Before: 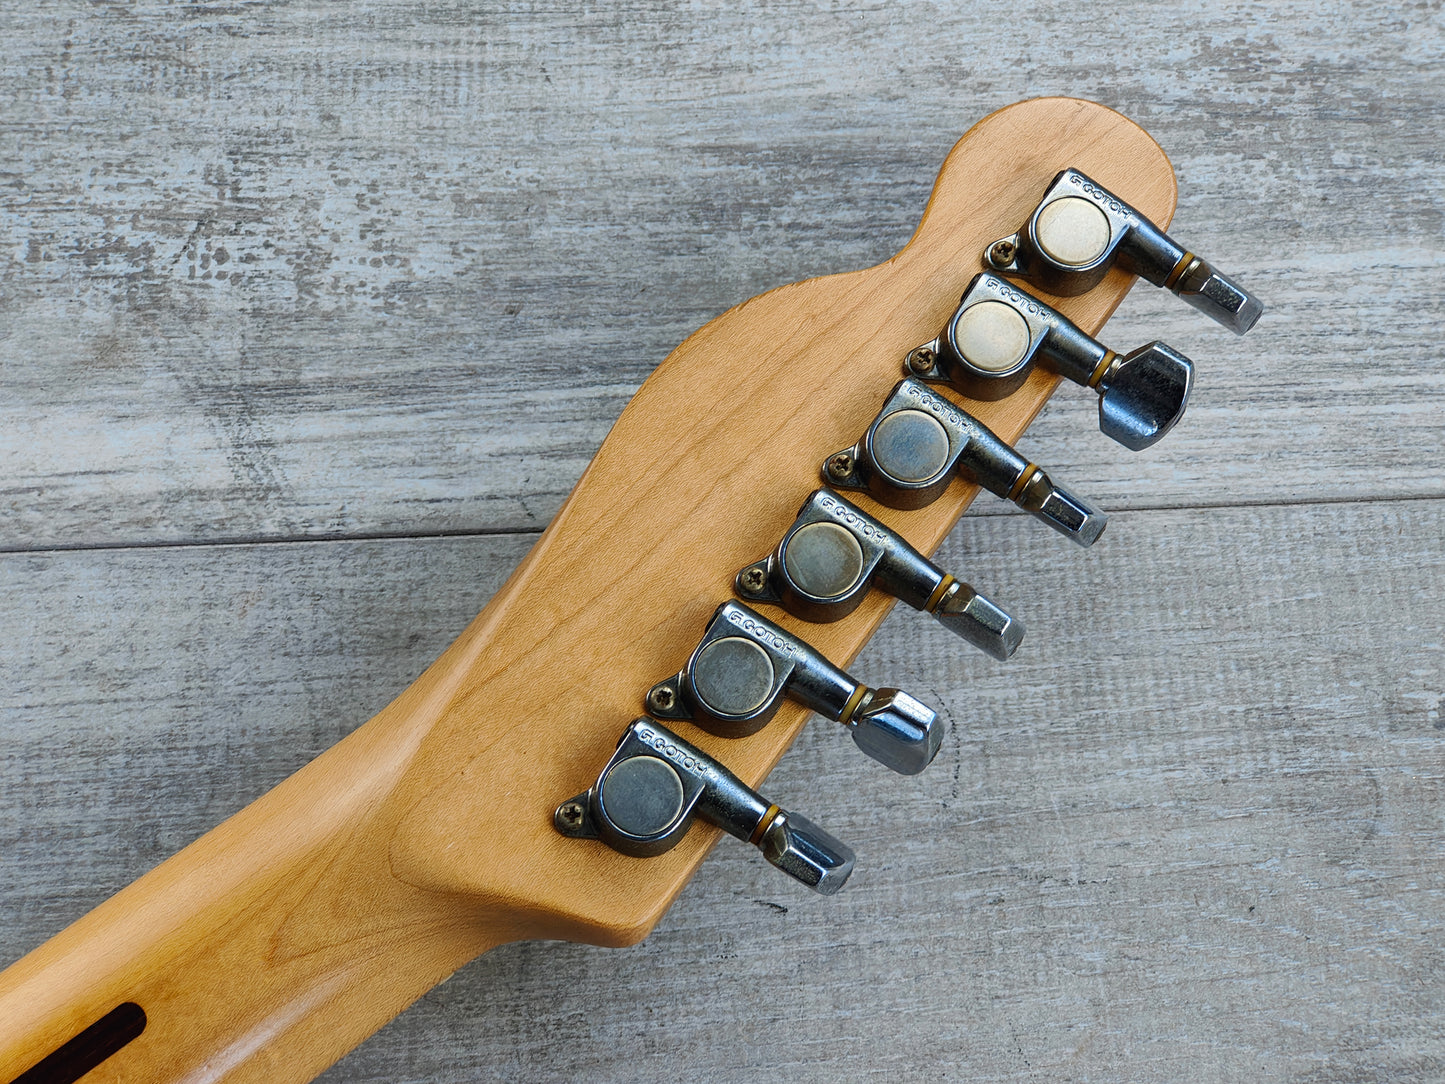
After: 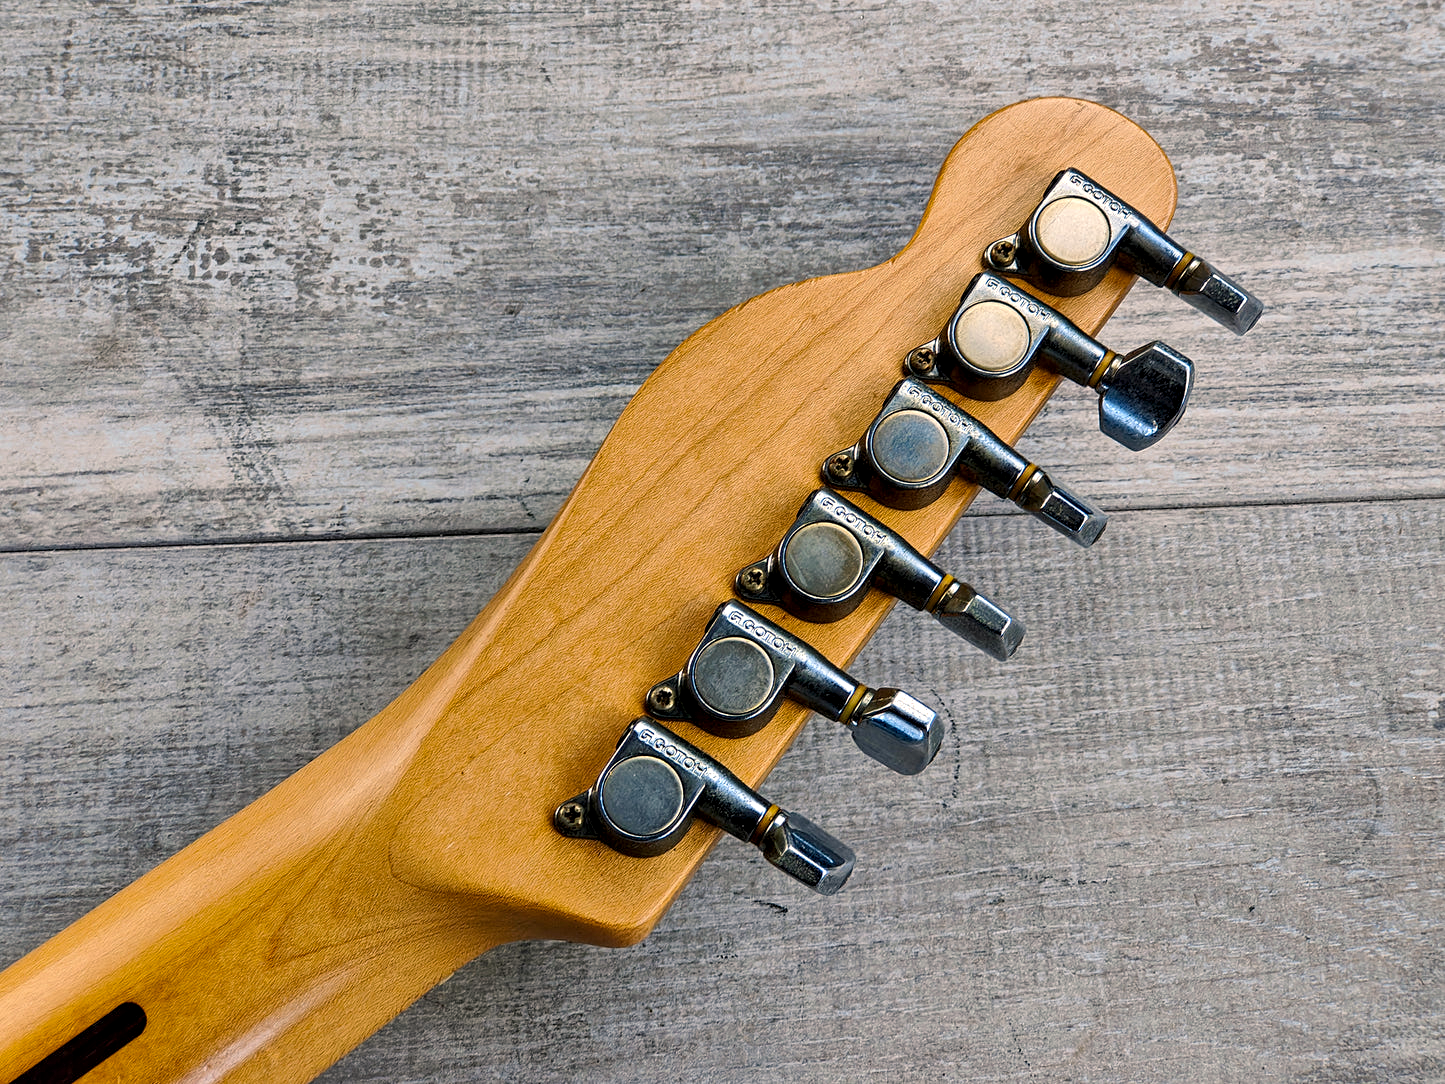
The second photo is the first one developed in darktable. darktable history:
color balance rgb: highlights gain › chroma 3.171%, highlights gain › hue 55.62°, perceptual saturation grading › global saturation 19.956%, global vibrance 3.422%
contrast equalizer: y [[0.51, 0.537, 0.559, 0.574, 0.599, 0.618], [0.5 ×6], [0.5 ×6], [0 ×6], [0 ×6]]
